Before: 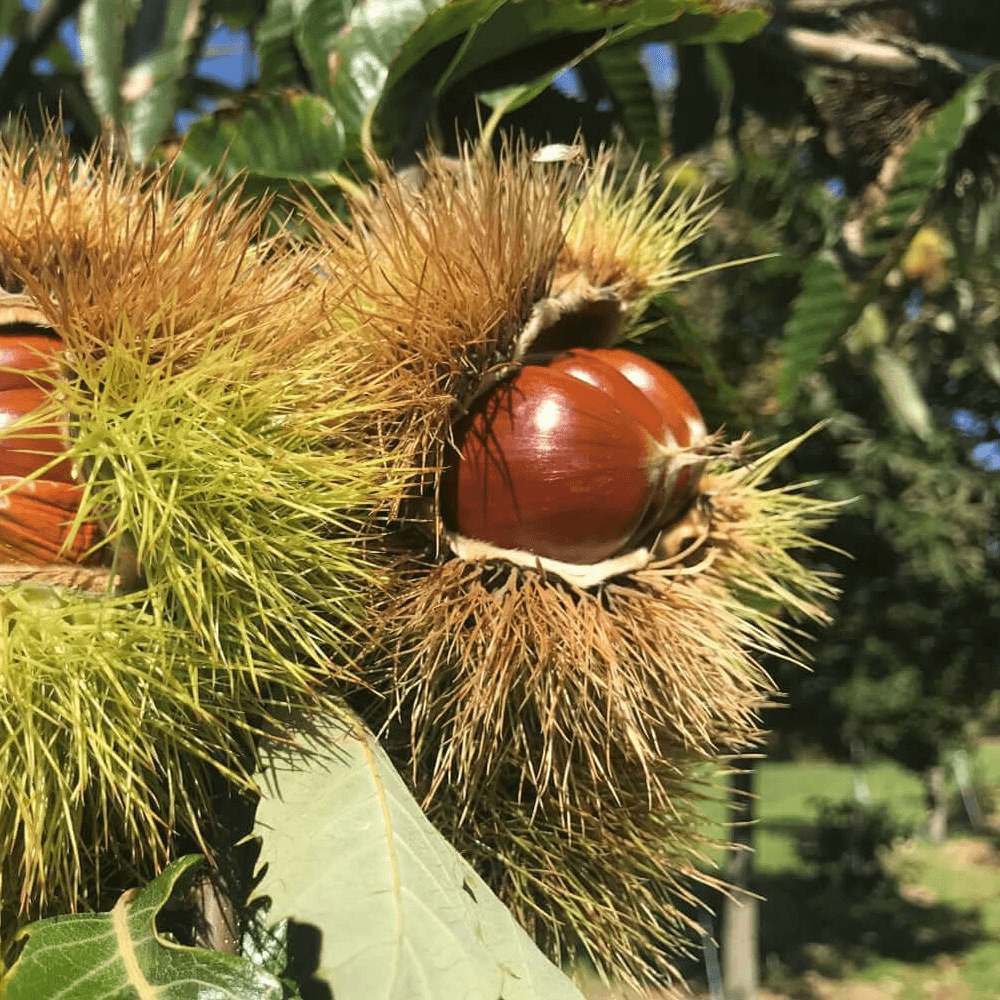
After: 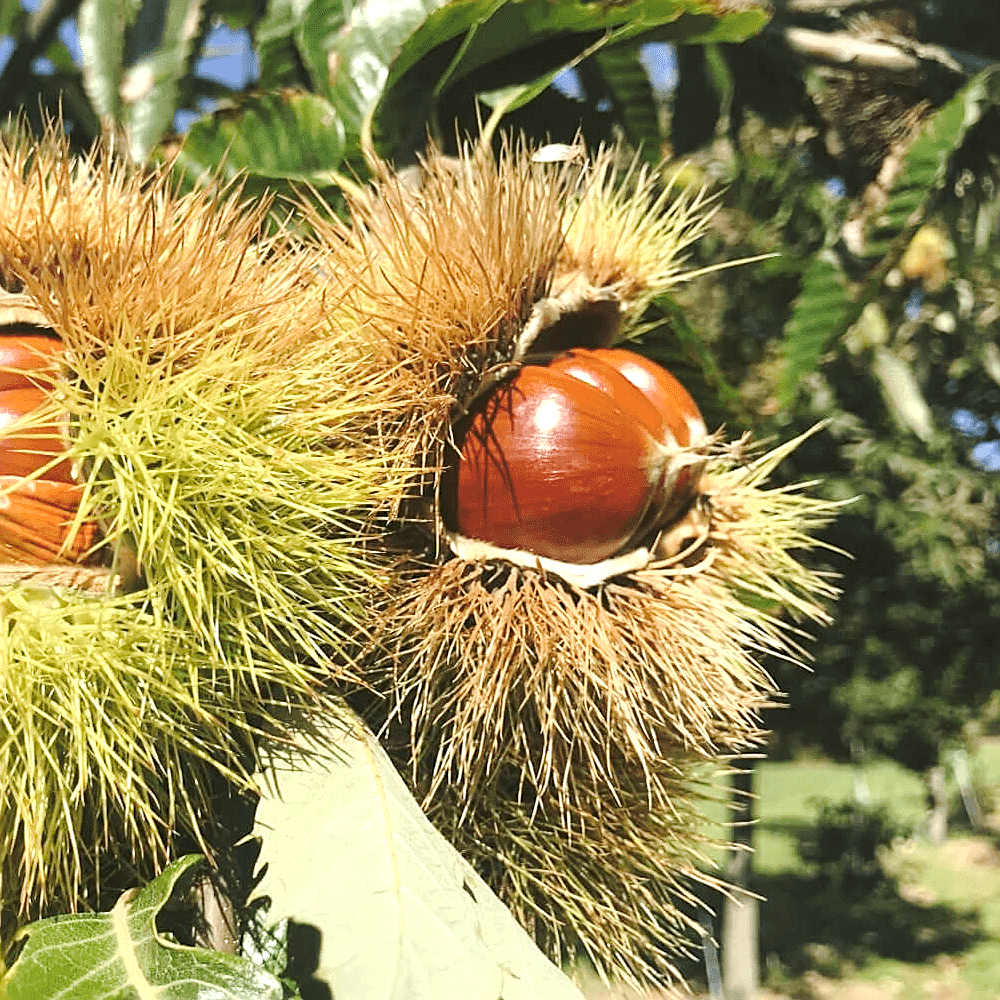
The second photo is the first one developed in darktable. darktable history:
sharpen: on, module defaults
tone curve: curves: ch0 [(0, 0) (0.003, 0.06) (0.011, 0.071) (0.025, 0.085) (0.044, 0.104) (0.069, 0.123) (0.1, 0.146) (0.136, 0.167) (0.177, 0.205) (0.224, 0.248) (0.277, 0.309) (0.335, 0.384) (0.399, 0.467) (0.468, 0.553) (0.543, 0.633) (0.623, 0.698) (0.709, 0.769) (0.801, 0.841) (0.898, 0.912) (1, 1)], preserve colors none
exposure: black level correction 0.001, exposure 0.5 EV, compensate exposure bias true, compensate highlight preservation false
